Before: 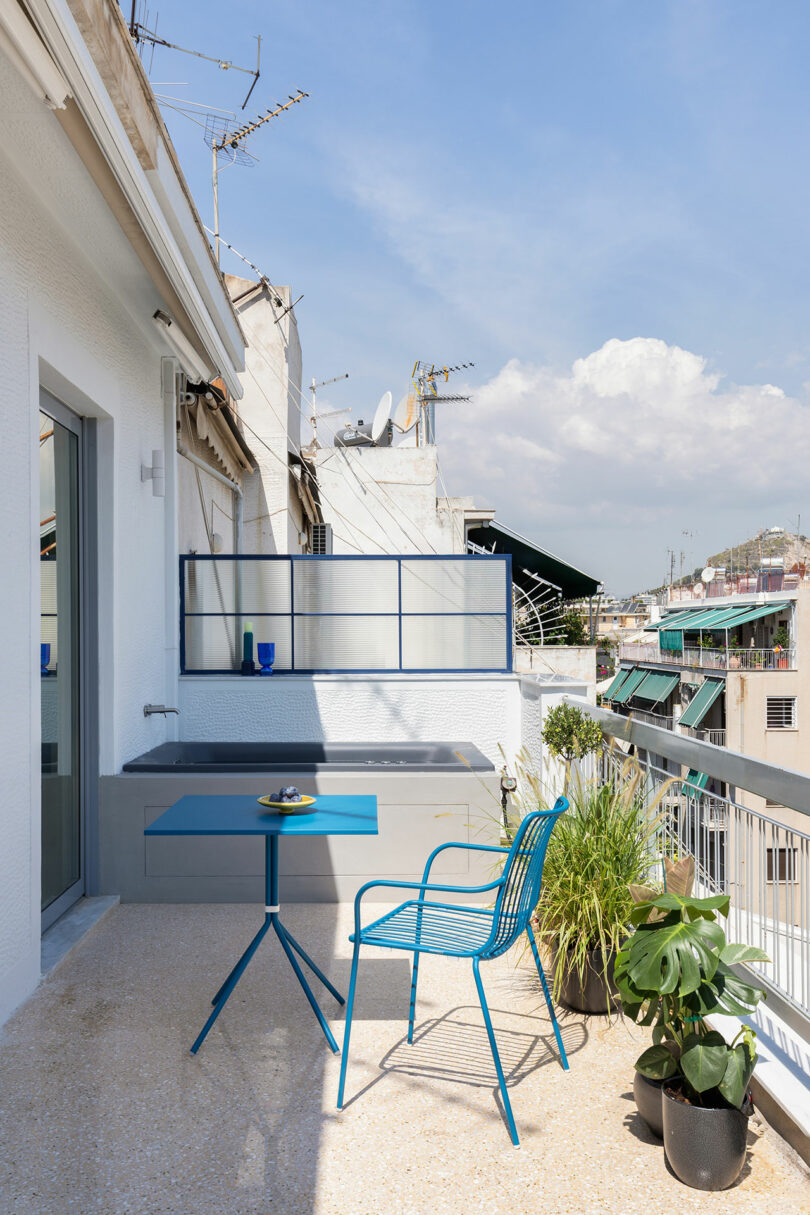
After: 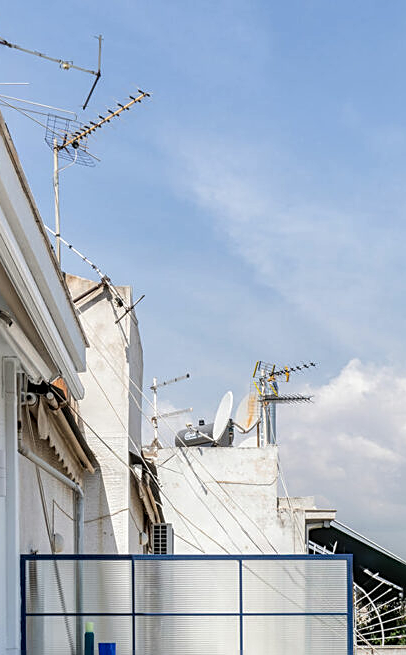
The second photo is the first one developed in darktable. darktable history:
crop: left 19.636%, right 30.228%, bottom 46.053%
sharpen: on, module defaults
local contrast: detail 130%
